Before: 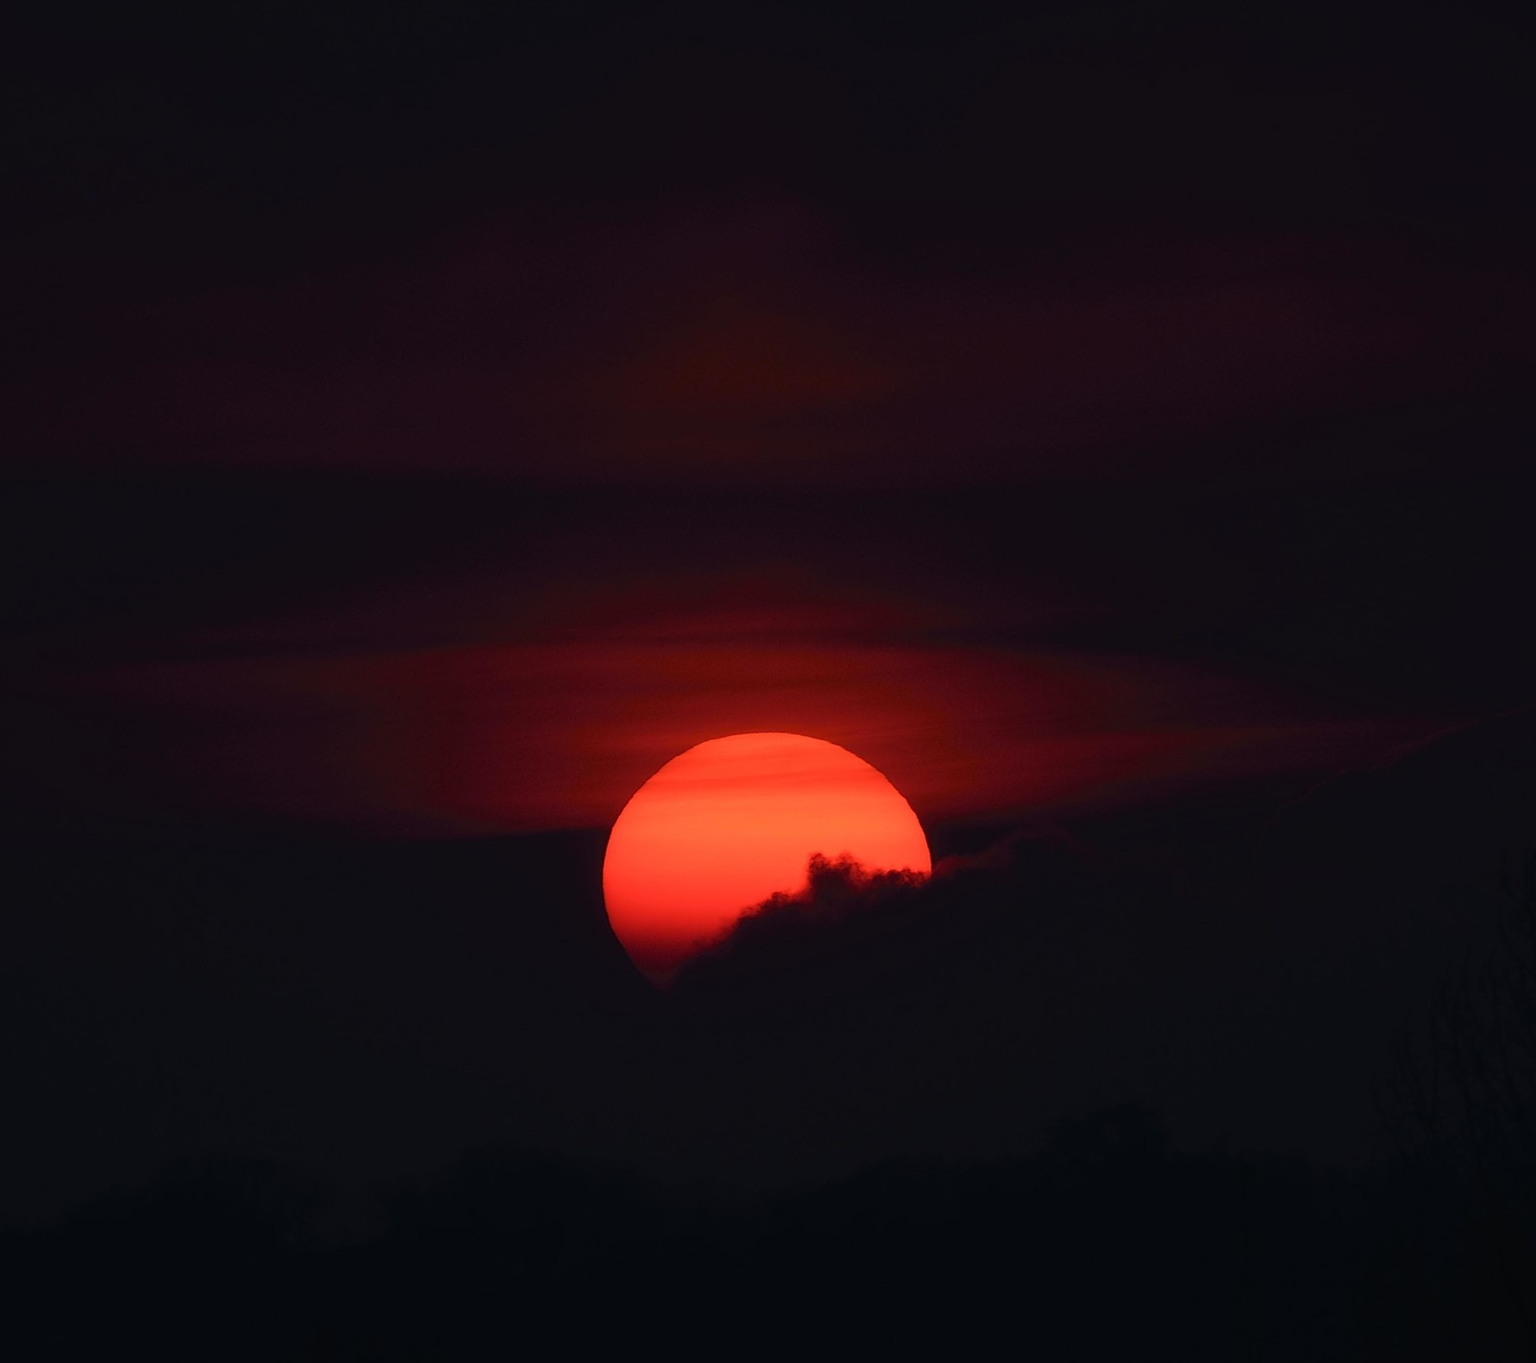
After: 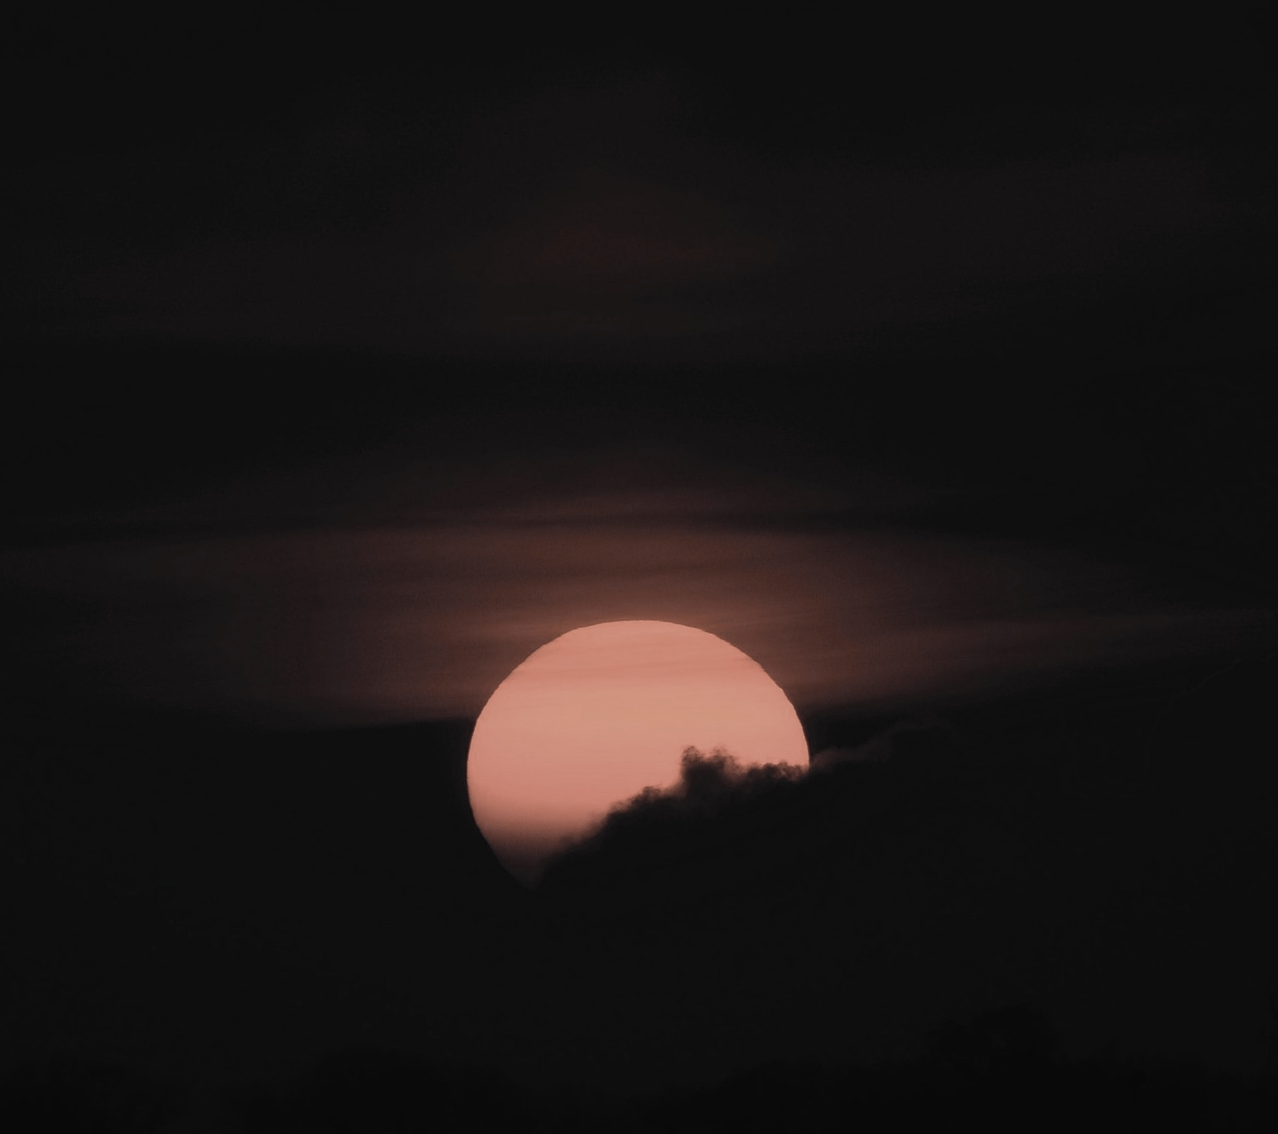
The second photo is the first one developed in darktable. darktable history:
color zones: curves: ch0 [(0, 0.613) (0.01, 0.613) (0.245, 0.448) (0.498, 0.529) (0.642, 0.665) (0.879, 0.777) (0.99, 0.613)]; ch1 [(0, 0.035) (0.121, 0.189) (0.259, 0.197) (0.415, 0.061) (0.589, 0.022) (0.732, 0.022) (0.857, 0.026) (0.991, 0.053)]
crop and rotate: left 10.071%, top 10.071%, right 10.02%, bottom 10.02%
